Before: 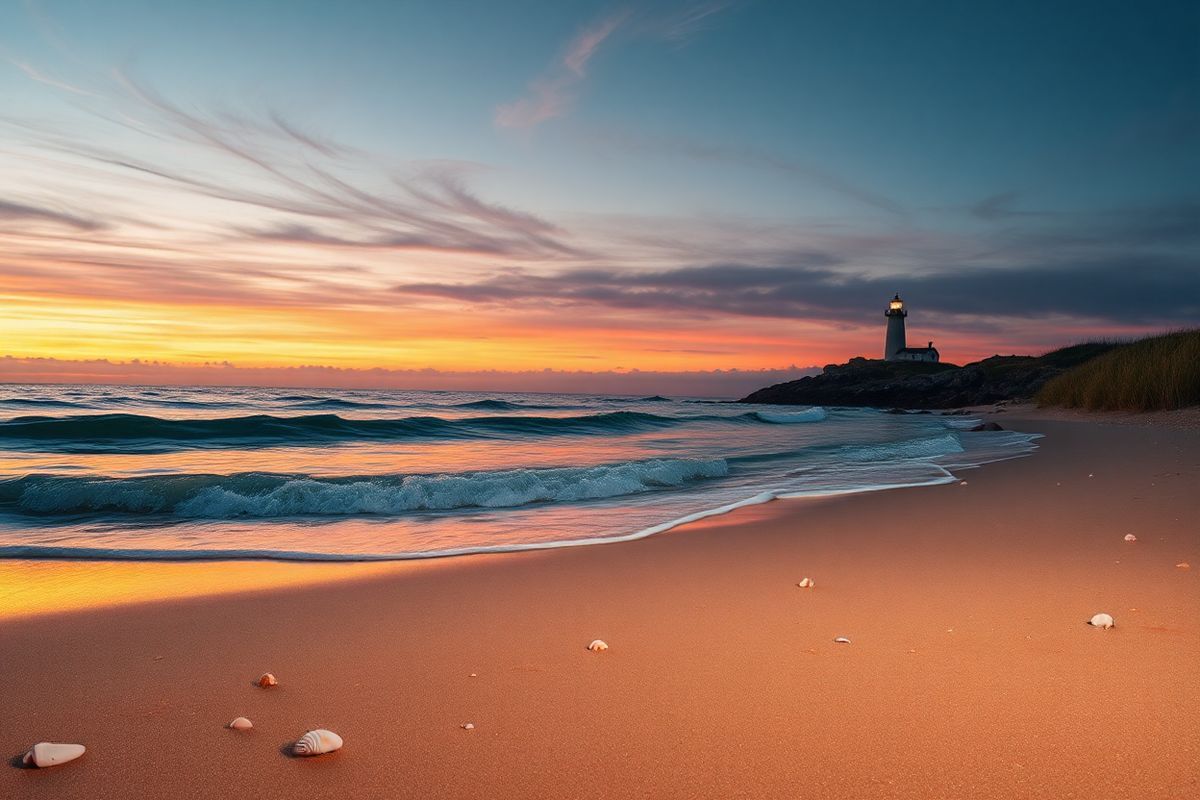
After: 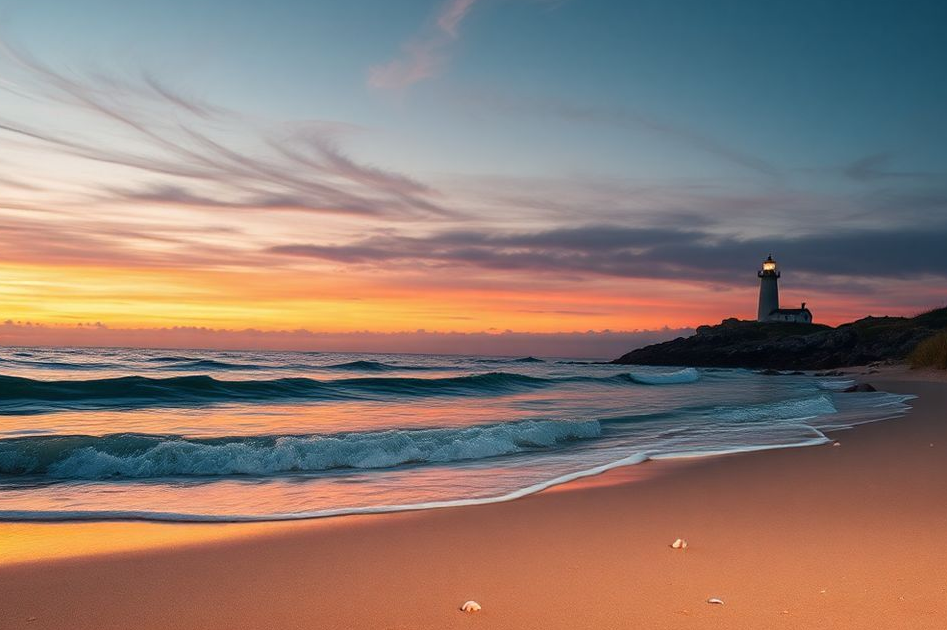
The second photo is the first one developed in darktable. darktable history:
crop and rotate: left 10.645%, top 5%, right 10.42%, bottom 16.232%
